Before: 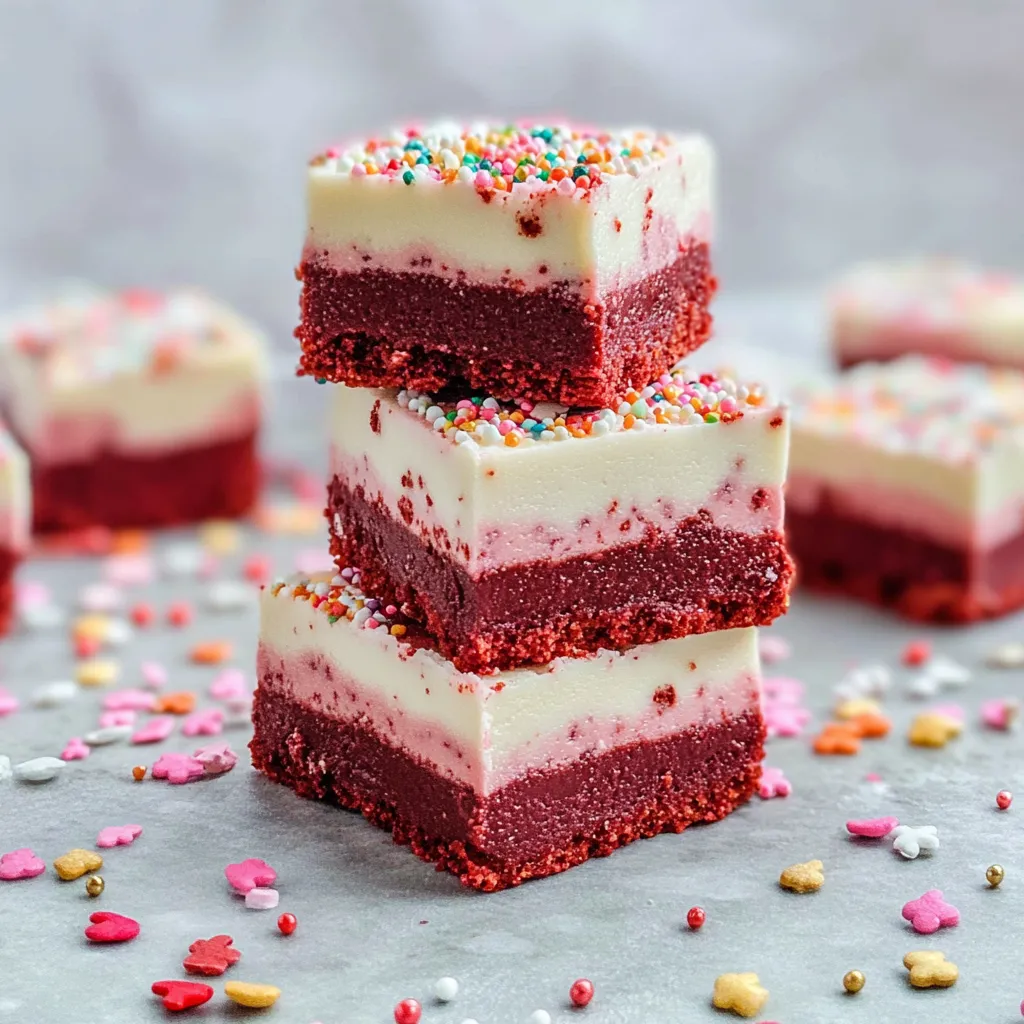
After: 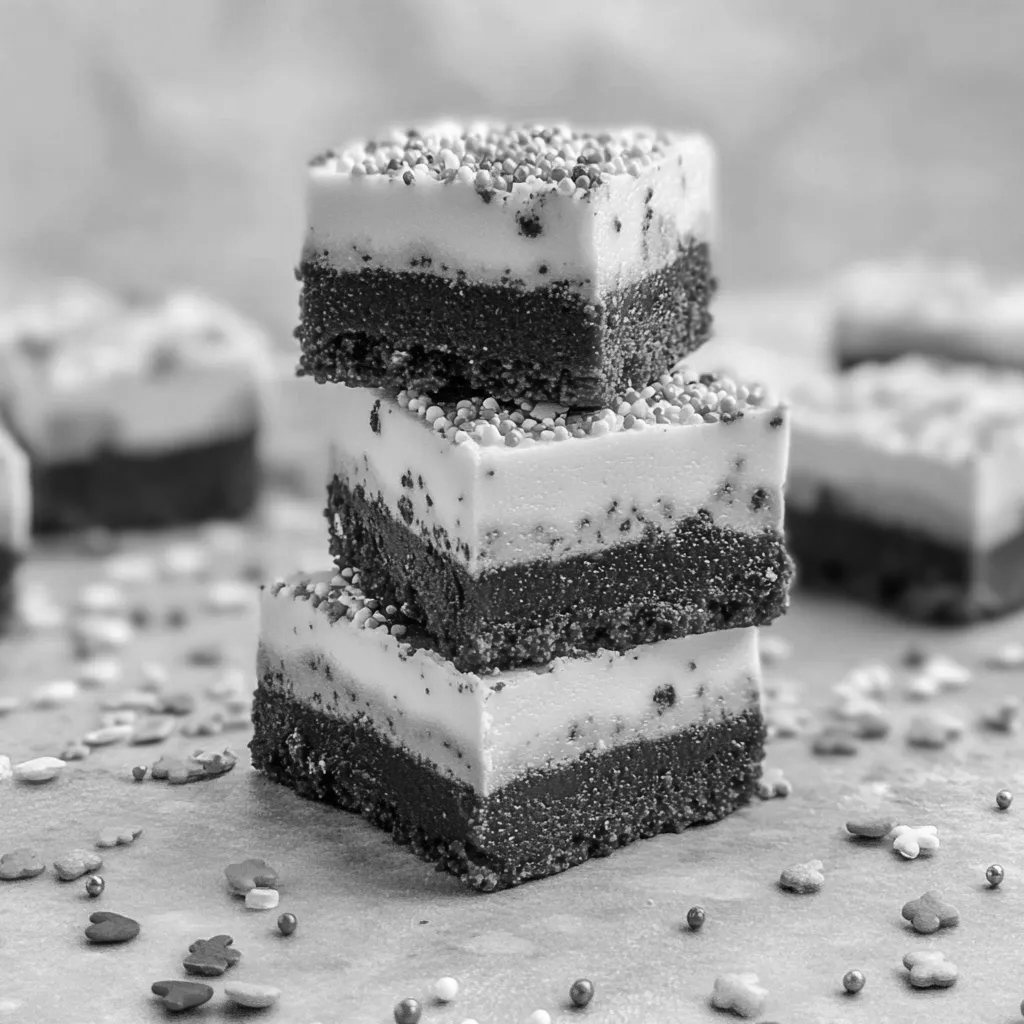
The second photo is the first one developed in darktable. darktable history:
white balance: red 0.766, blue 1.537
monochrome: a 32, b 64, size 2.3, highlights 1
